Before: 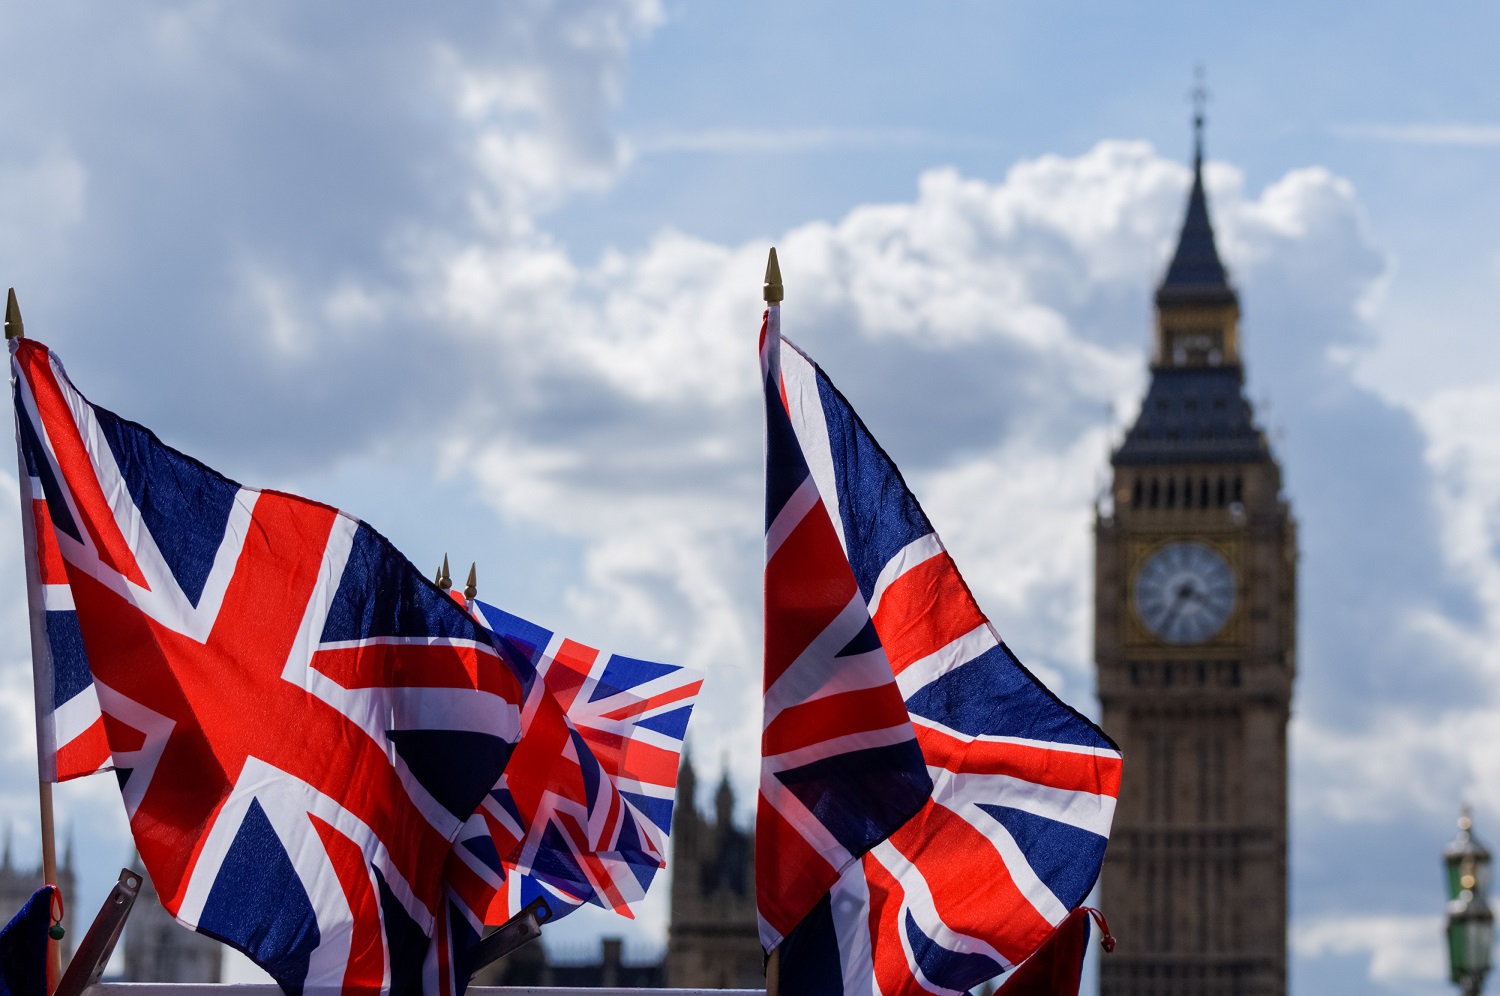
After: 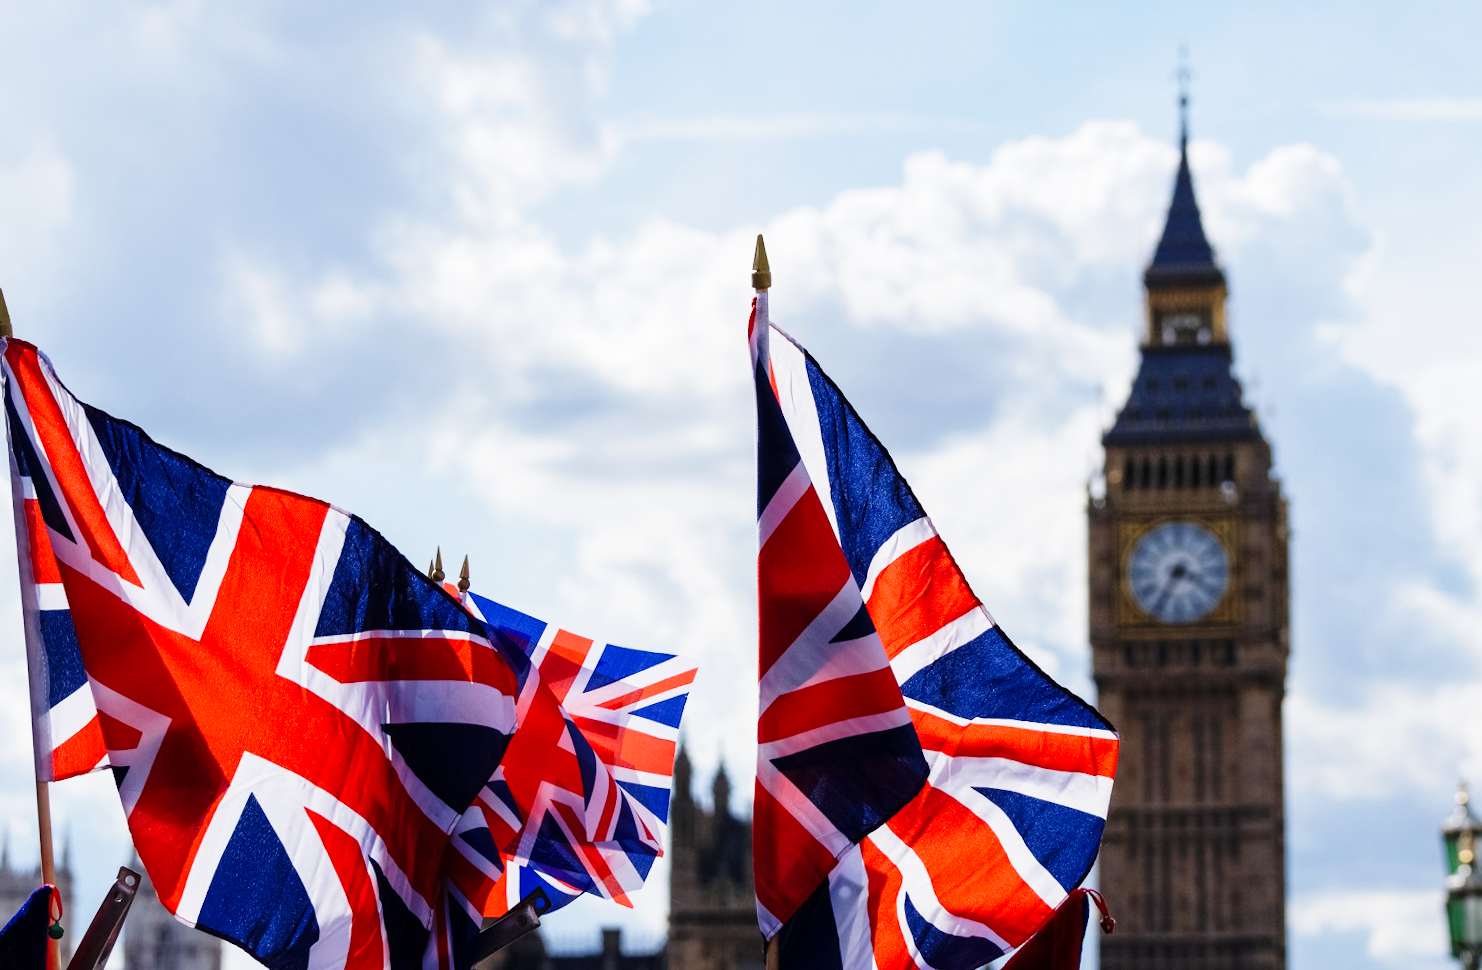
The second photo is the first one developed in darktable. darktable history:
base curve: curves: ch0 [(0, 0) (0.028, 0.03) (0.121, 0.232) (0.46, 0.748) (0.859, 0.968) (1, 1)], preserve colors none
rotate and perspective: rotation -1°, crop left 0.011, crop right 0.989, crop top 0.025, crop bottom 0.975
